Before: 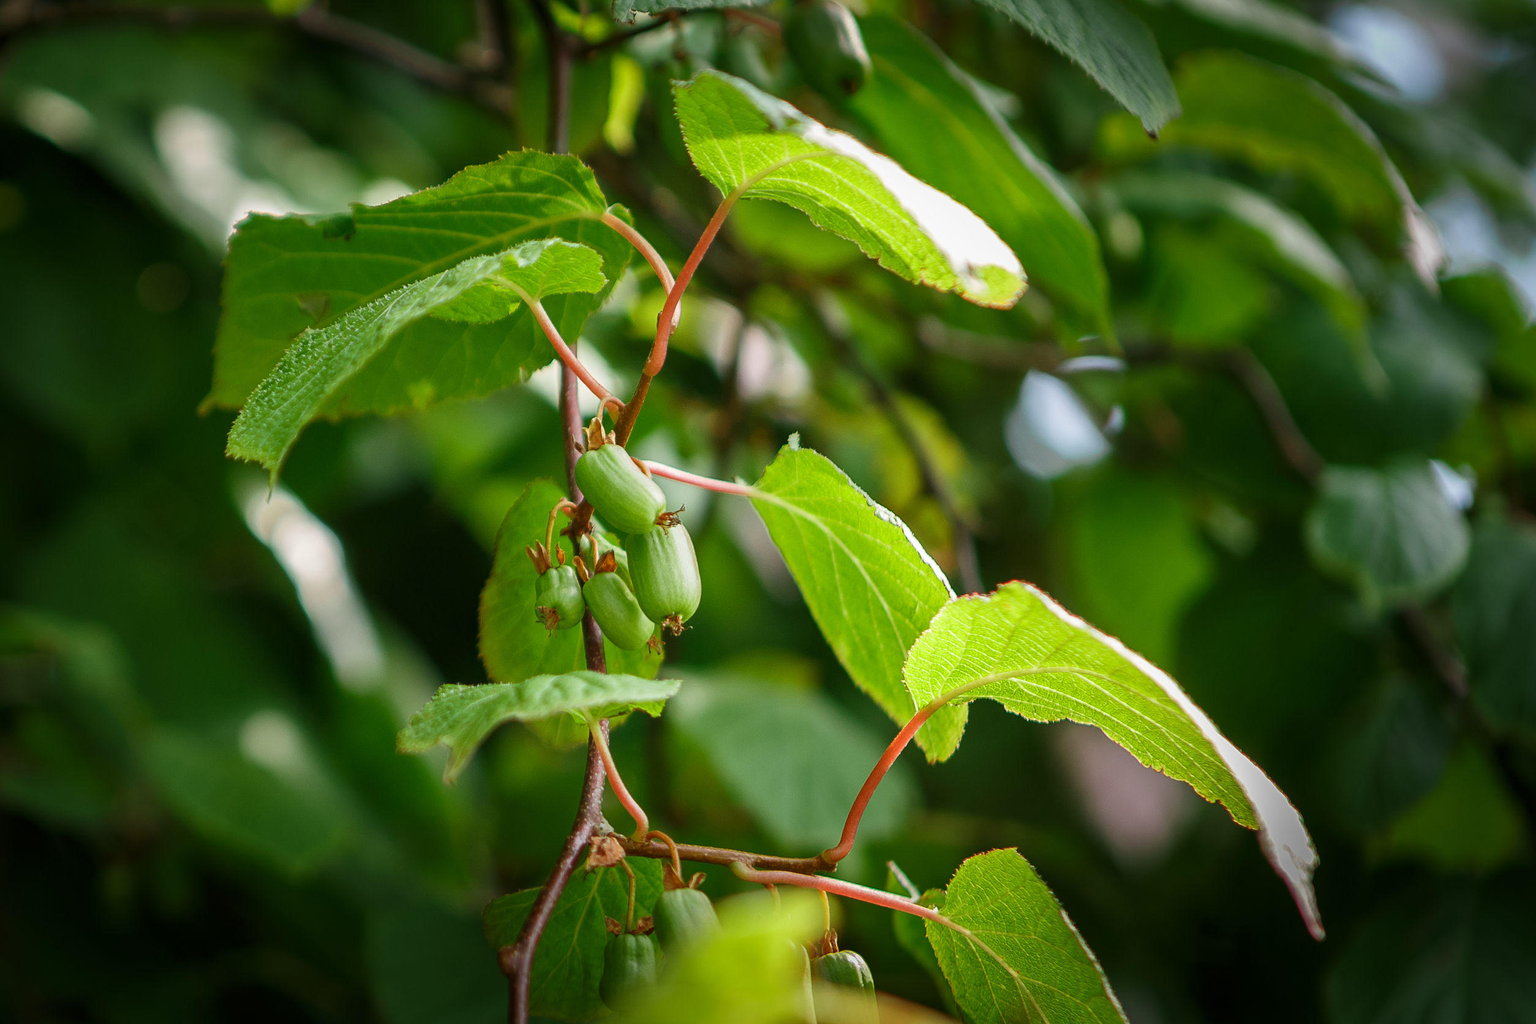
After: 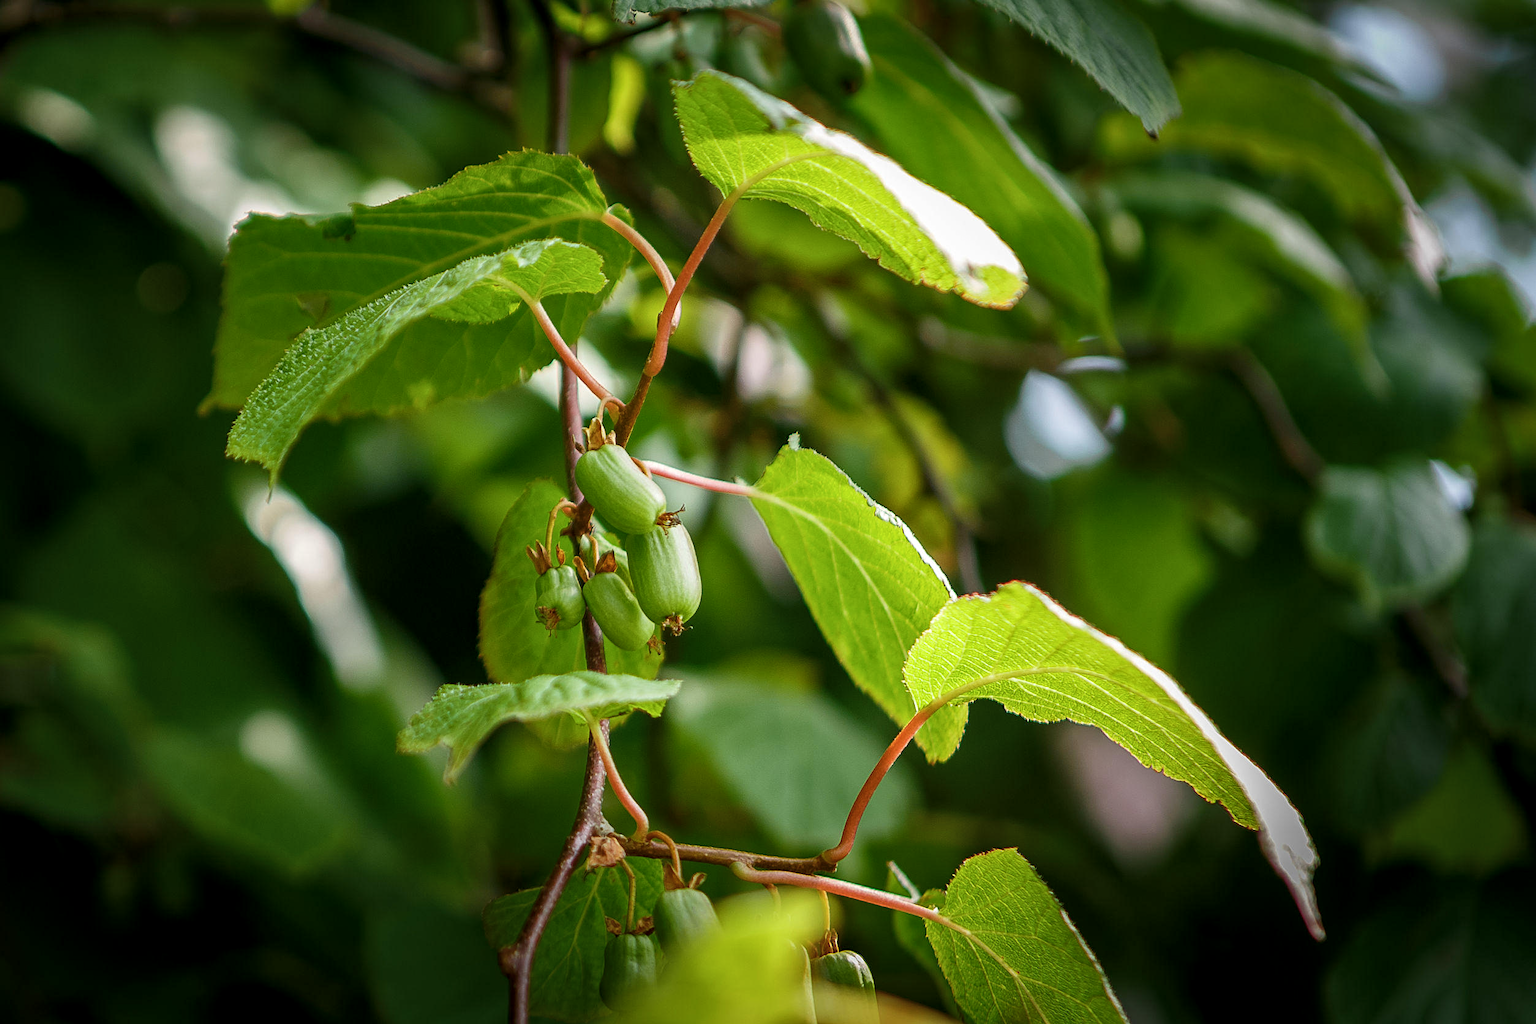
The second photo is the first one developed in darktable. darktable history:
exposure: black level correction 0.001, compensate exposure bias true, compensate highlight preservation false
contrast brightness saturation: contrast 0.057, brightness -0.014, saturation -0.212
local contrast: highlights 100%, shadows 98%, detail 119%, midtone range 0.2
sharpen: amount 0.209
color balance rgb: perceptual saturation grading › global saturation 24.96%, global vibrance 3.845%
